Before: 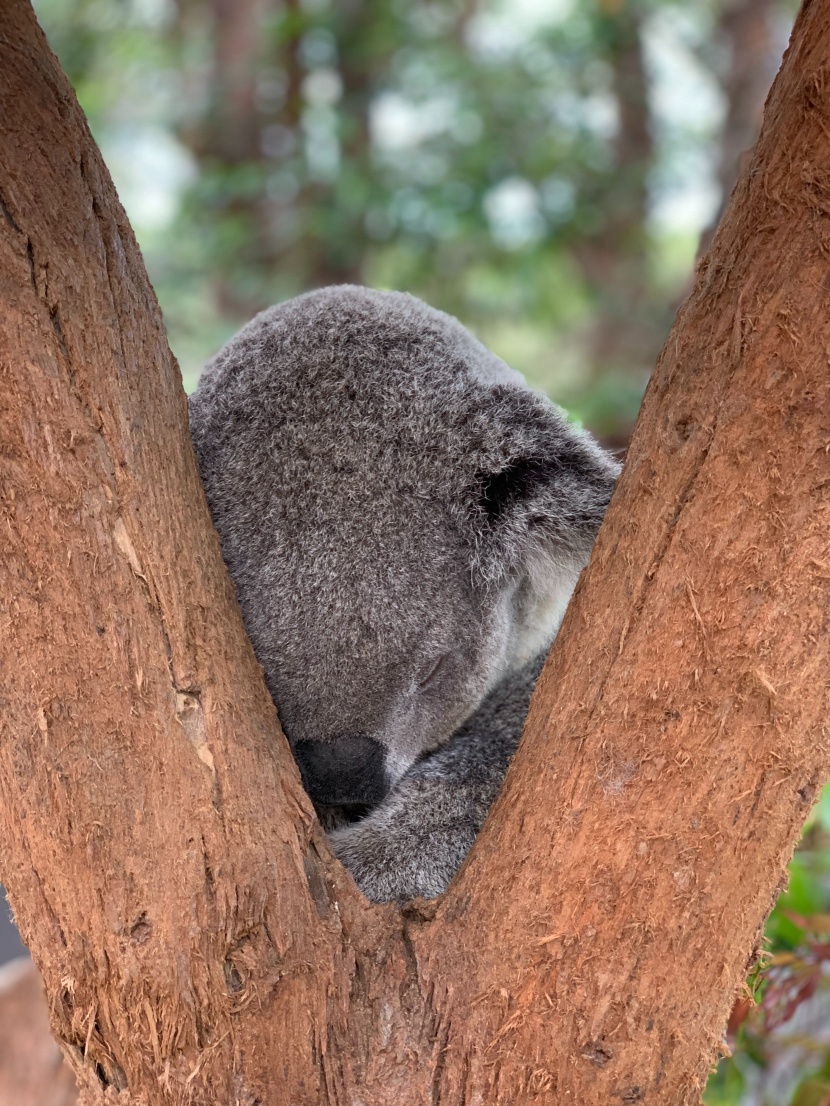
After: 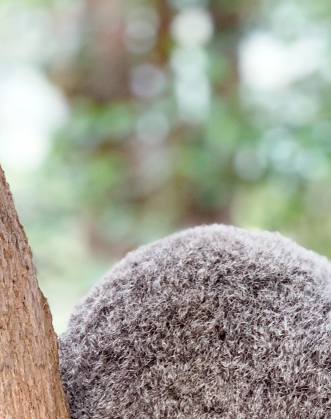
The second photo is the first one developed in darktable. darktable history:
crop: left 15.689%, top 5.46%, right 44.4%, bottom 56.633%
base curve: curves: ch0 [(0, 0) (0.008, 0.007) (0.022, 0.029) (0.048, 0.089) (0.092, 0.197) (0.191, 0.399) (0.275, 0.534) (0.357, 0.65) (0.477, 0.78) (0.542, 0.833) (0.799, 0.973) (1, 1)], preserve colors none
